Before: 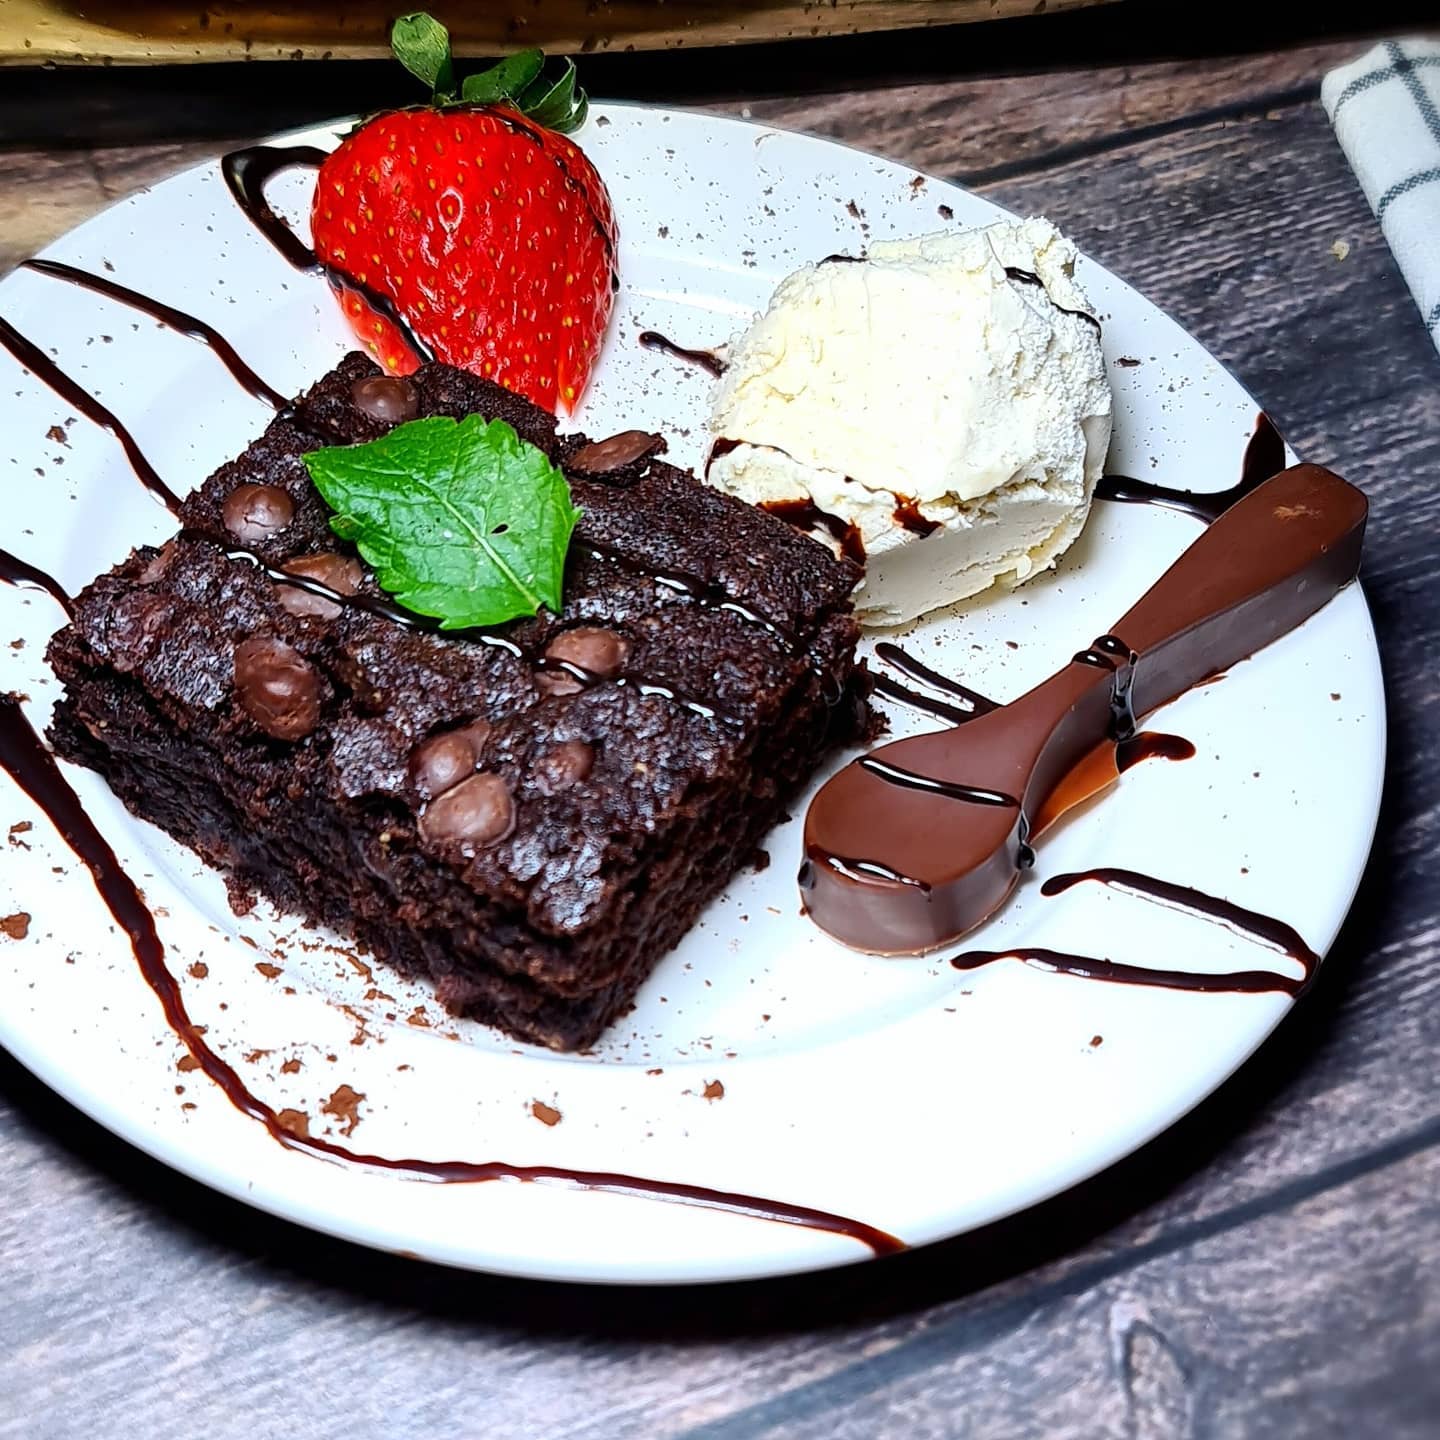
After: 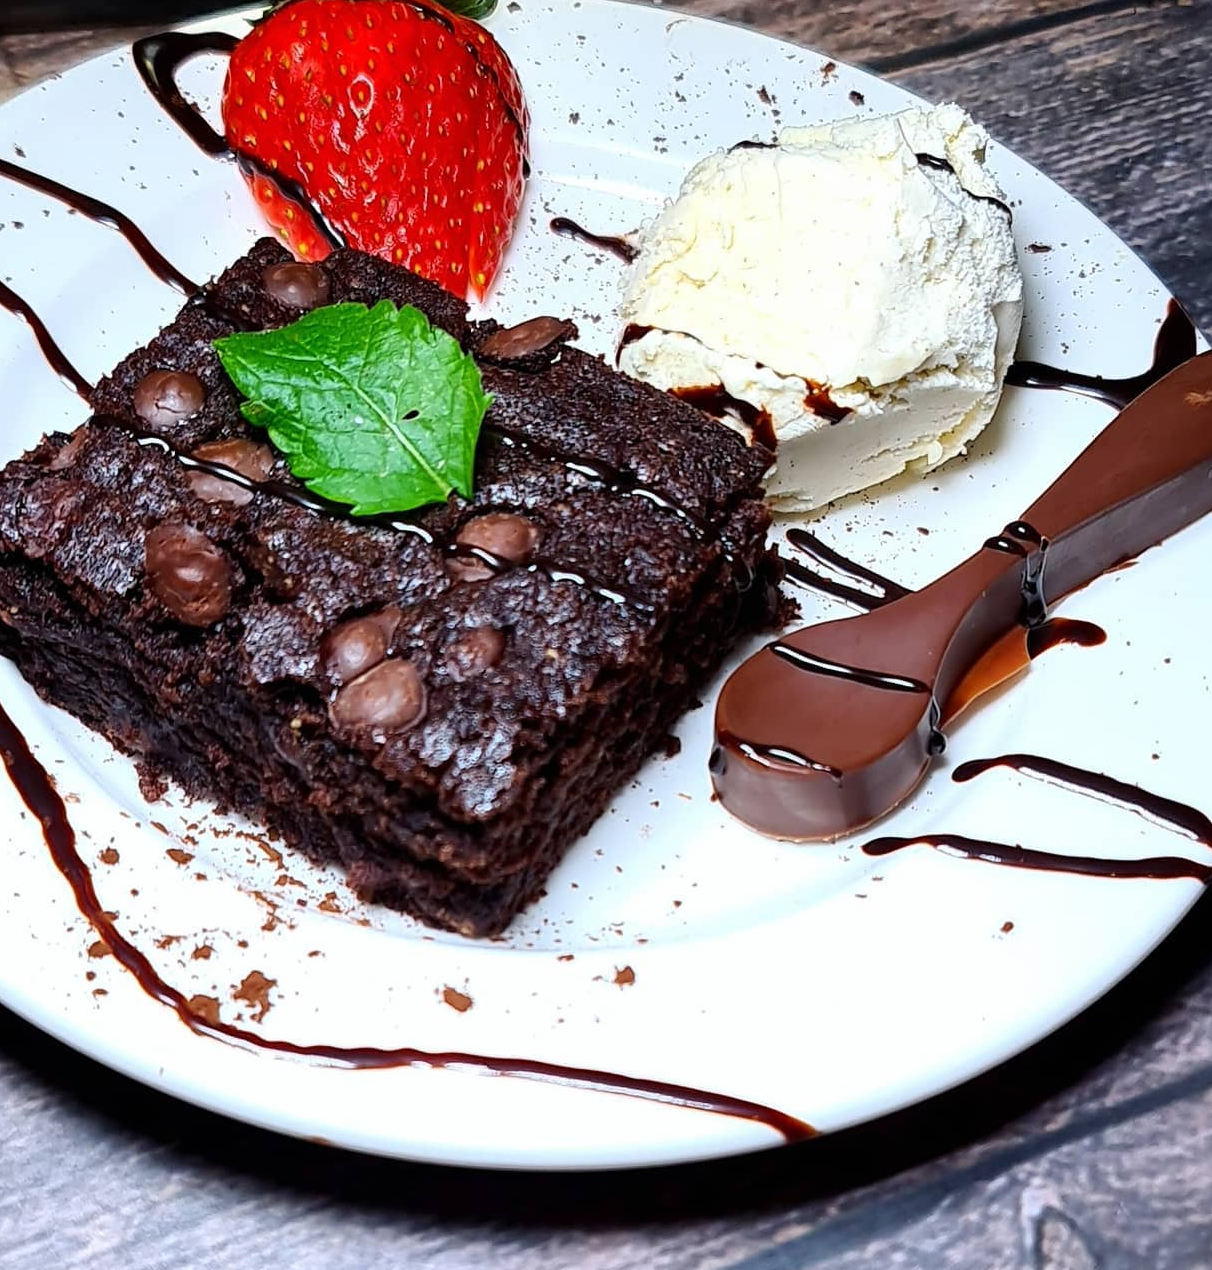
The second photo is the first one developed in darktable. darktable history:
crop: left 6.231%, top 7.977%, right 9.54%, bottom 3.769%
